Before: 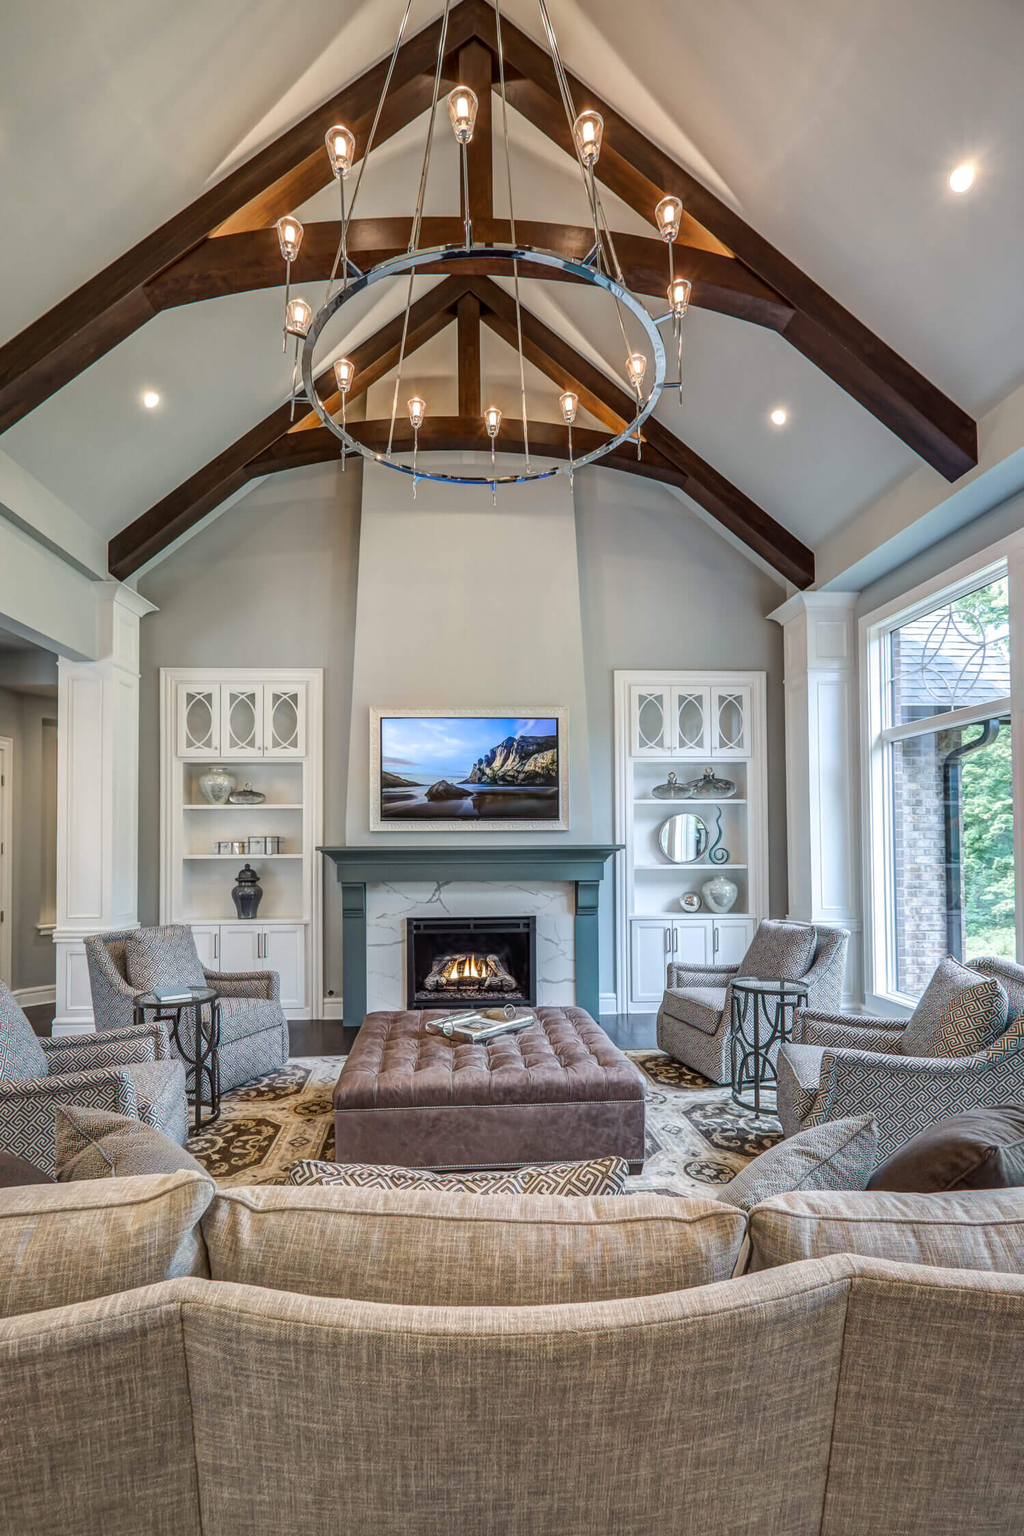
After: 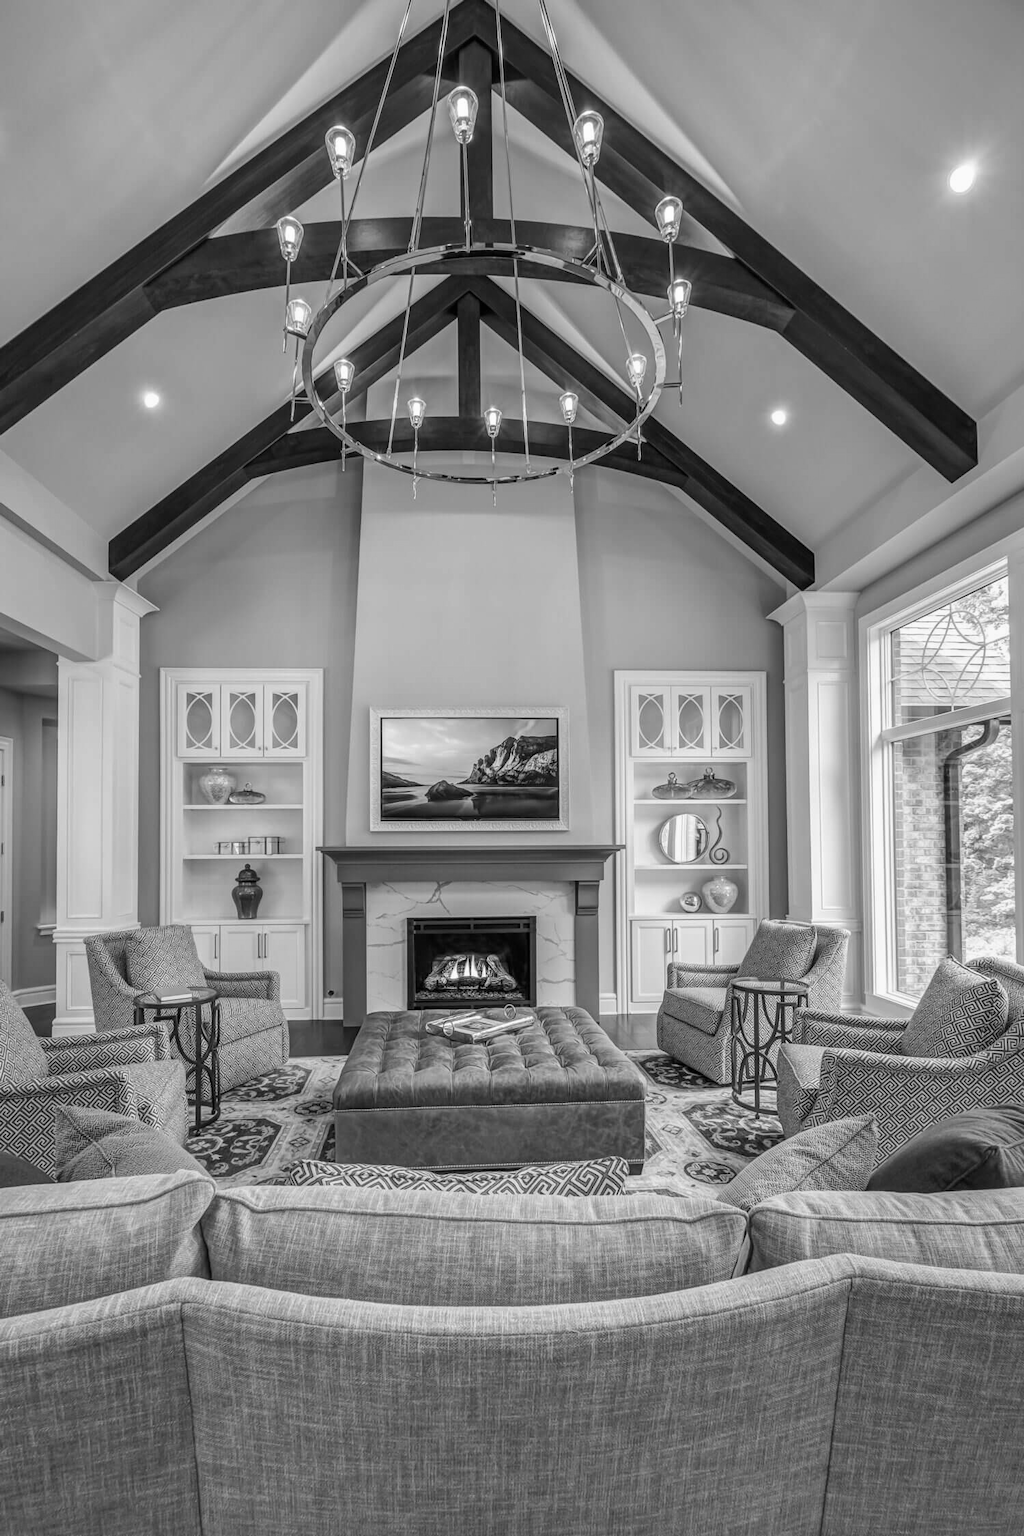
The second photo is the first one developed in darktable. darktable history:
monochrome: a 32, b 64, size 2.3
